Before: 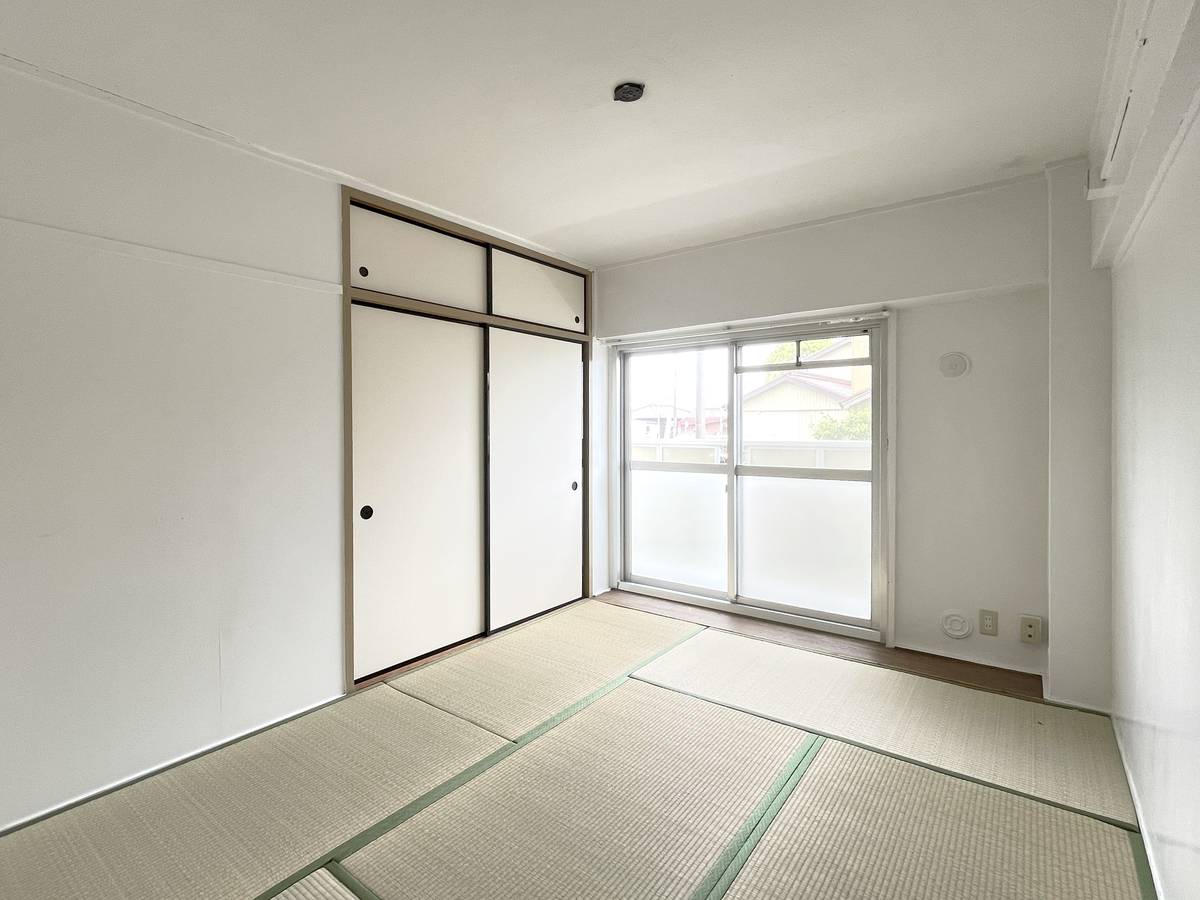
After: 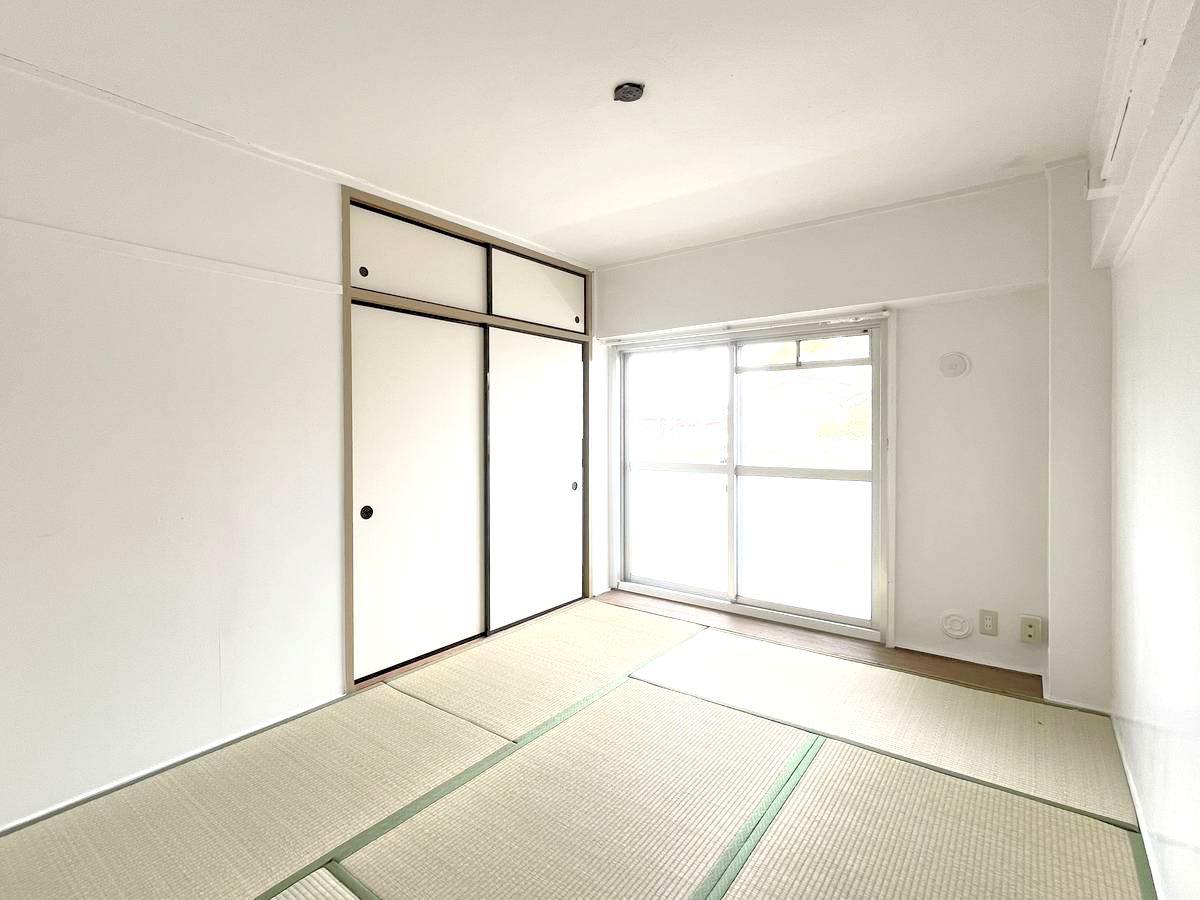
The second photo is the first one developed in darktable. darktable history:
levels: levels [0.044, 0.416, 0.908]
